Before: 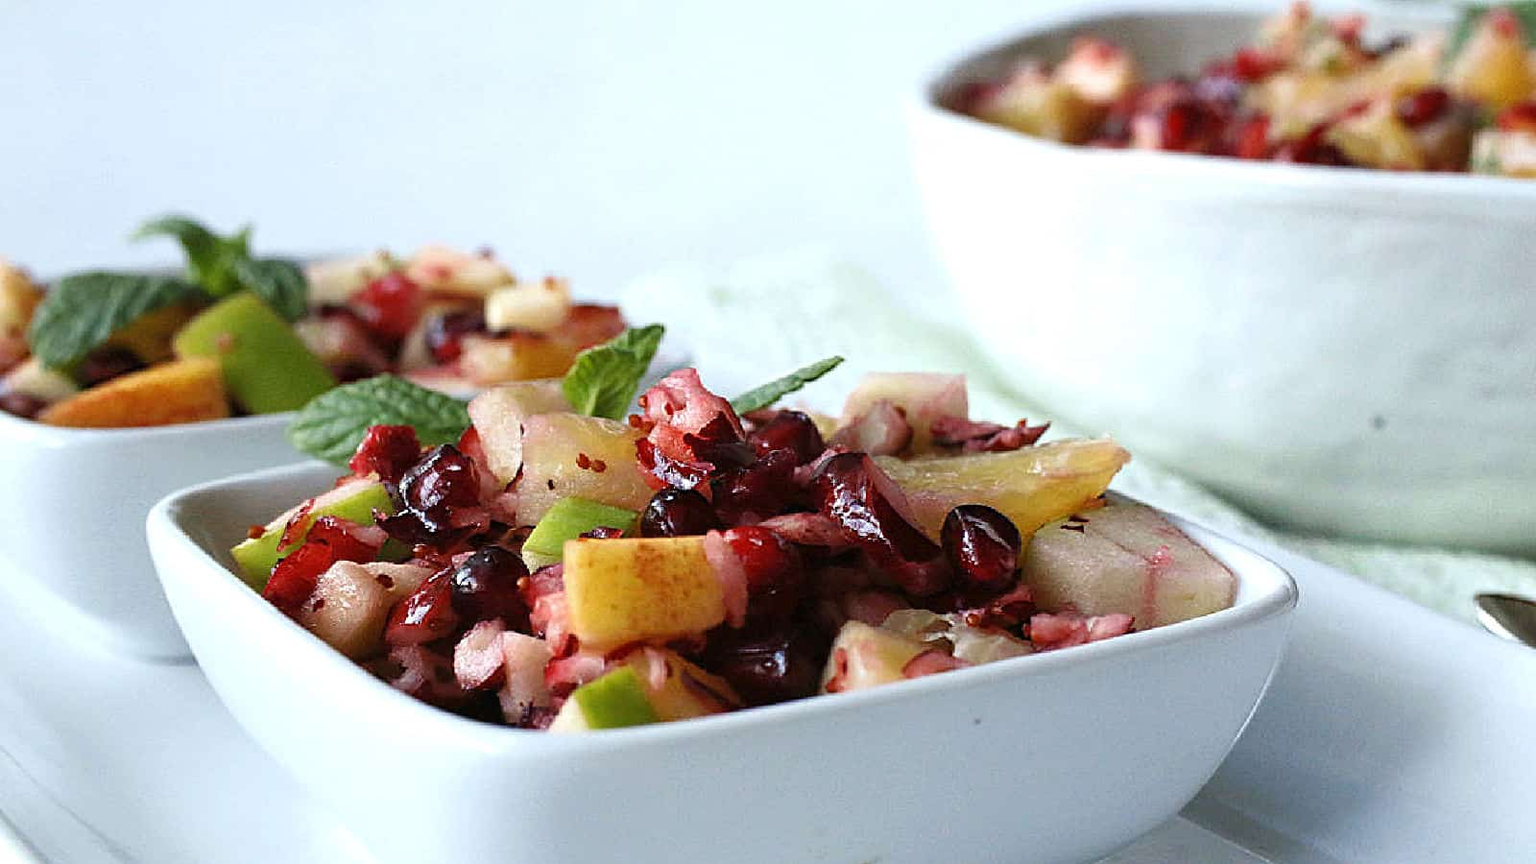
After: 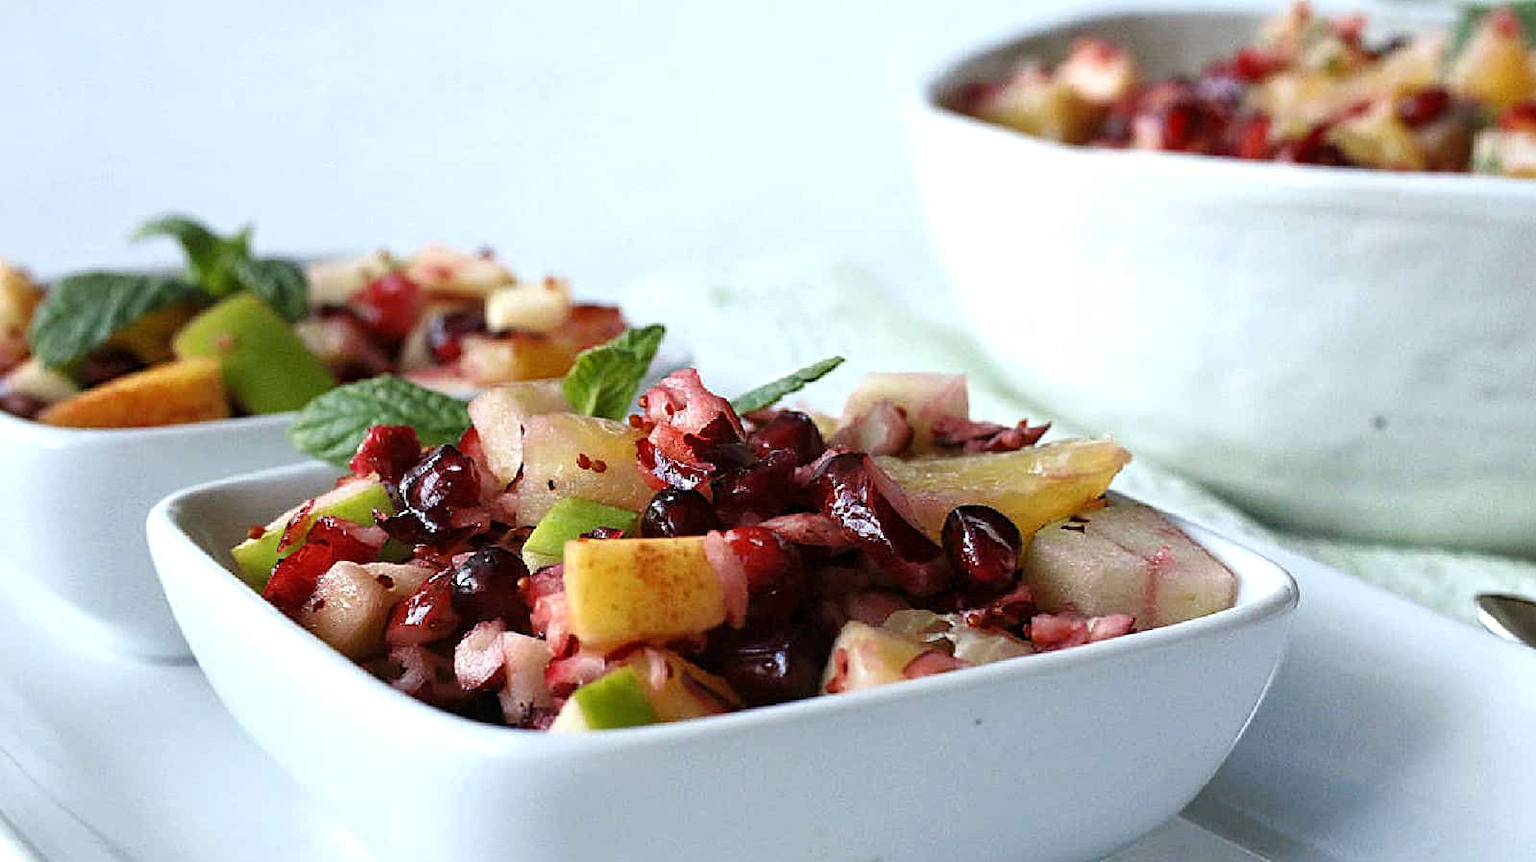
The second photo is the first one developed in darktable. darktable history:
crop: top 0.05%, bottom 0.098%
local contrast: mode bilateral grid, contrast 20, coarseness 50, detail 120%, midtone range 0.2
